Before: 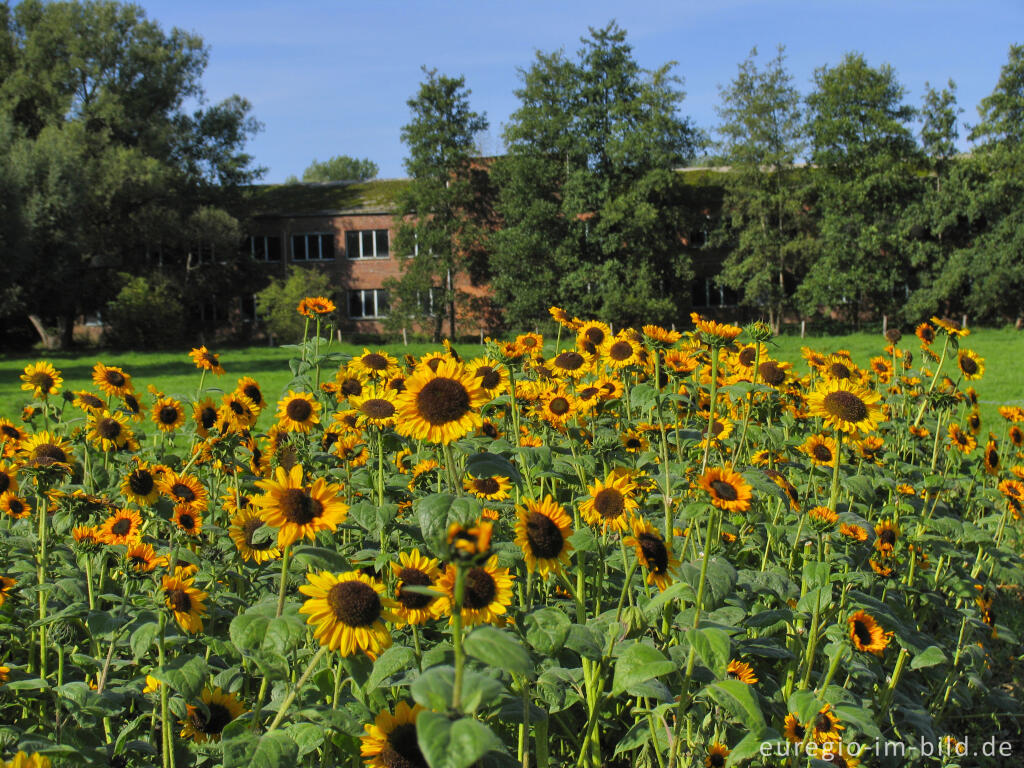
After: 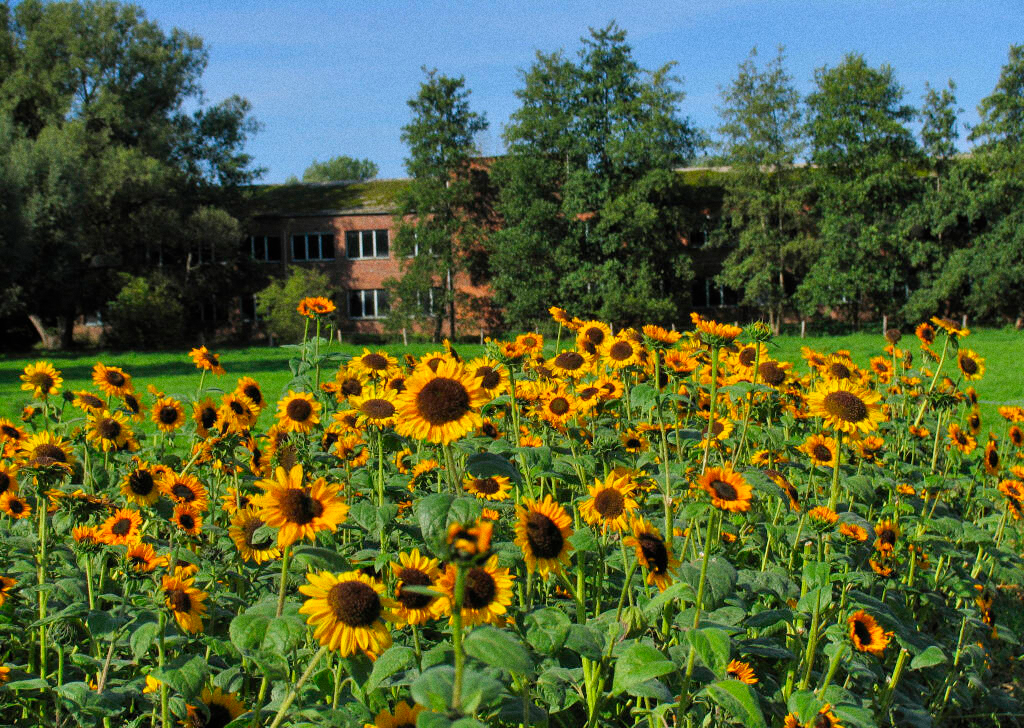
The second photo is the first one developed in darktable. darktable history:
crop and rotate: top 0%, bottom 5.097%
grain: coarseness 22.88 ISO
